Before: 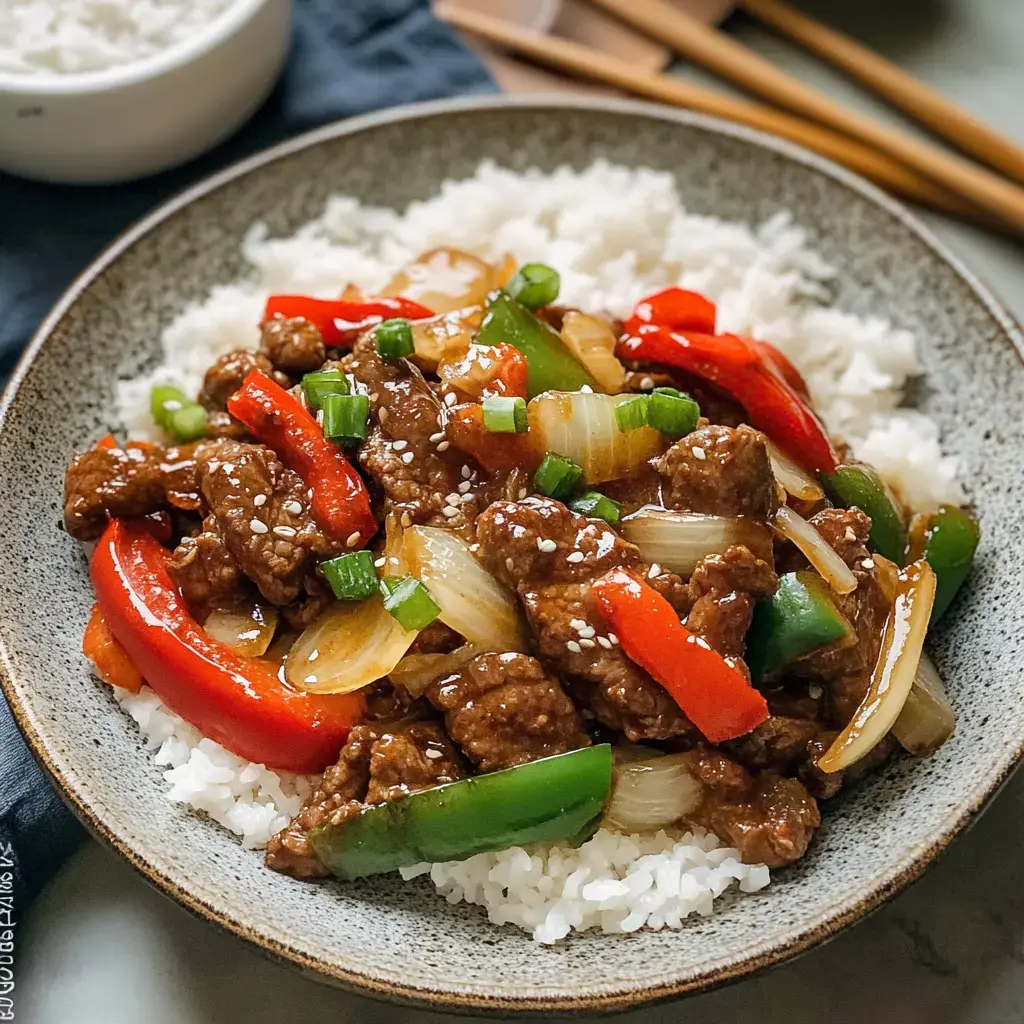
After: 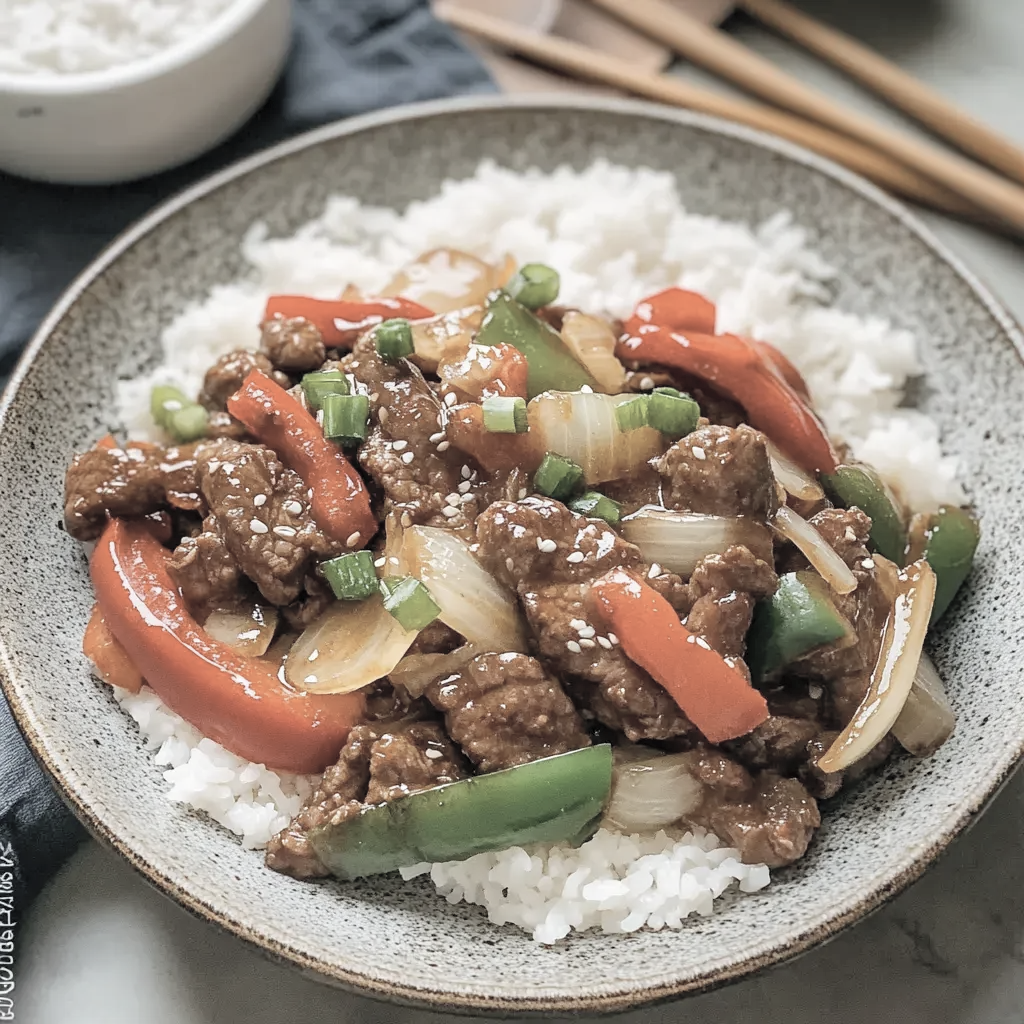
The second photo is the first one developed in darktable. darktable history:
contrast brightness saturation: brightness 0.181, saturation -0.514
